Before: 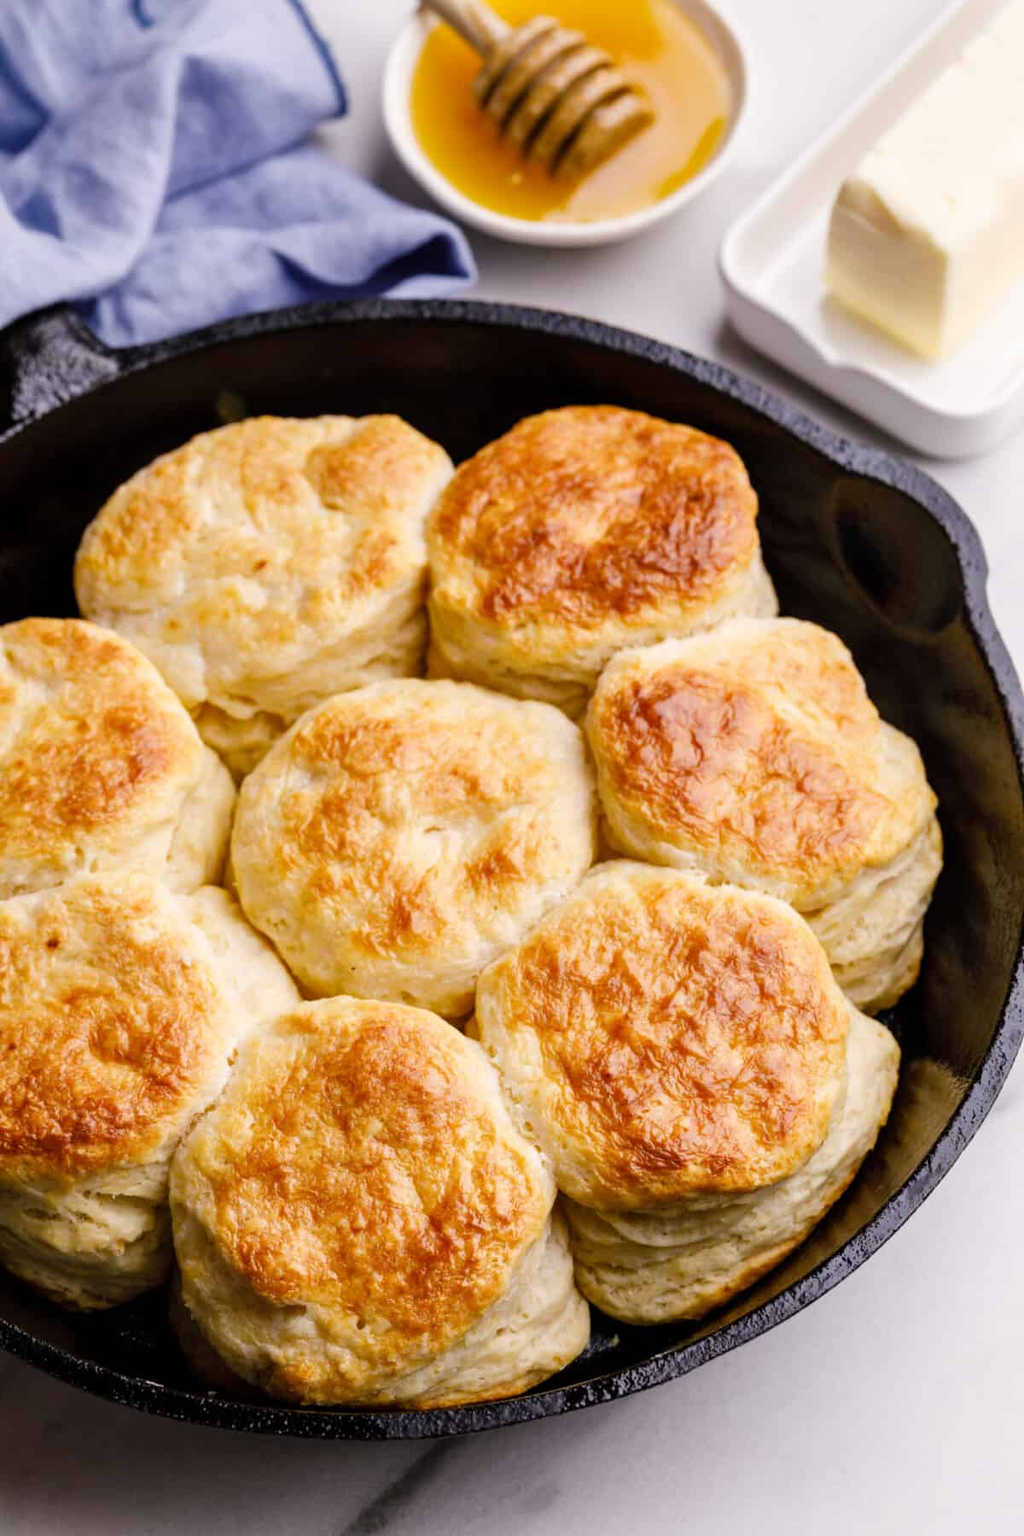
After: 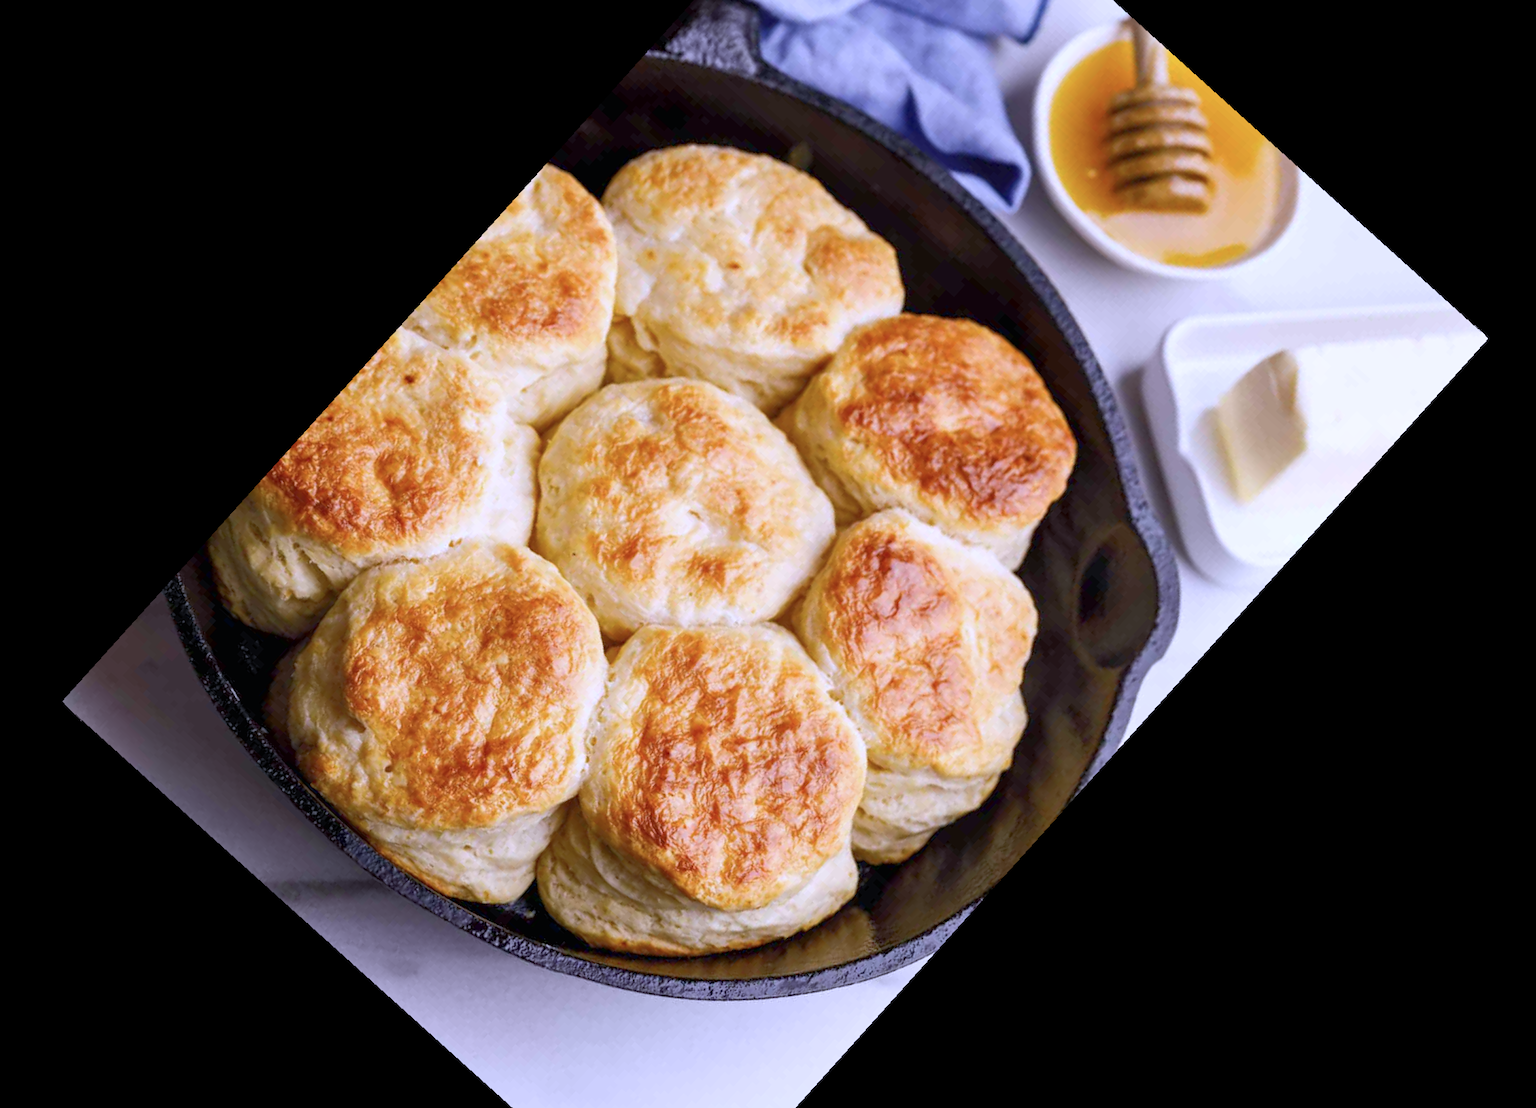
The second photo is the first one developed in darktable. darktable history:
color calibration: illuminant as shot in camera, x 0.377, y 0.392, temperature 4169.3 K, saturation algorithm version 1 (2020)
rgb curve: curves: ch0 [(0, 0) (0.072, 0.166) (0.217, 0.293) (0.414, 0.42) (1, 1)], compensate middle gray true, preserve colors basic power
crop and rotate: angle -46.26°, top 16.234%, right 0.912%, bottom 11.704%
rotate and perspective: rotation -4.25°, automatic cropping off
